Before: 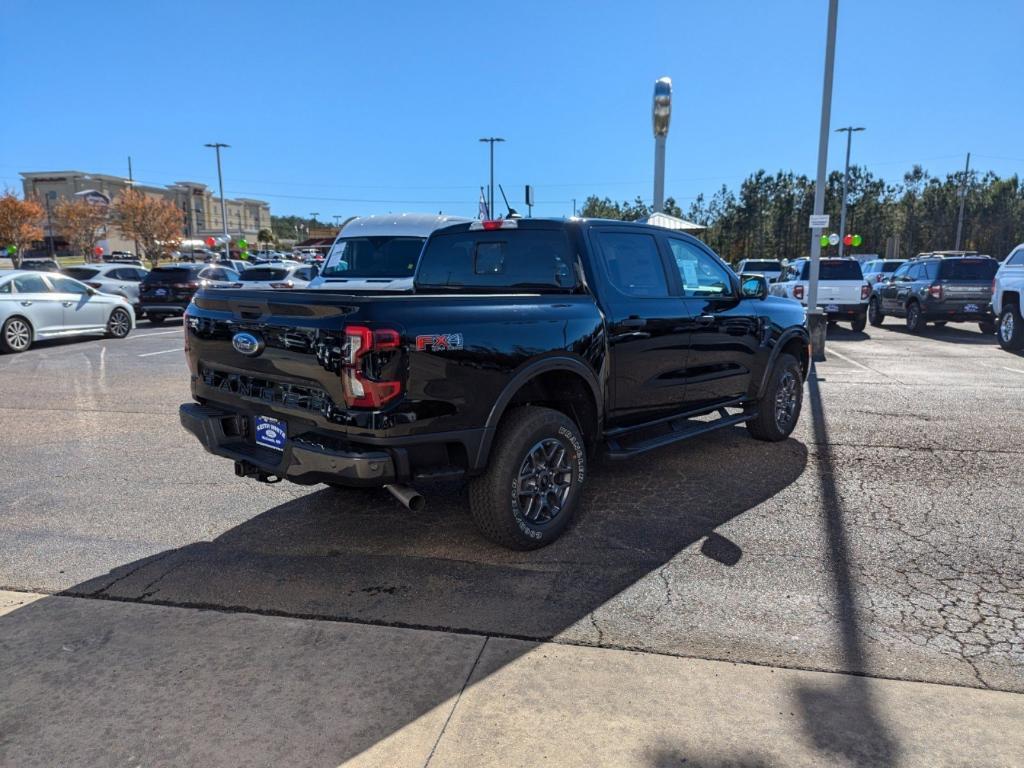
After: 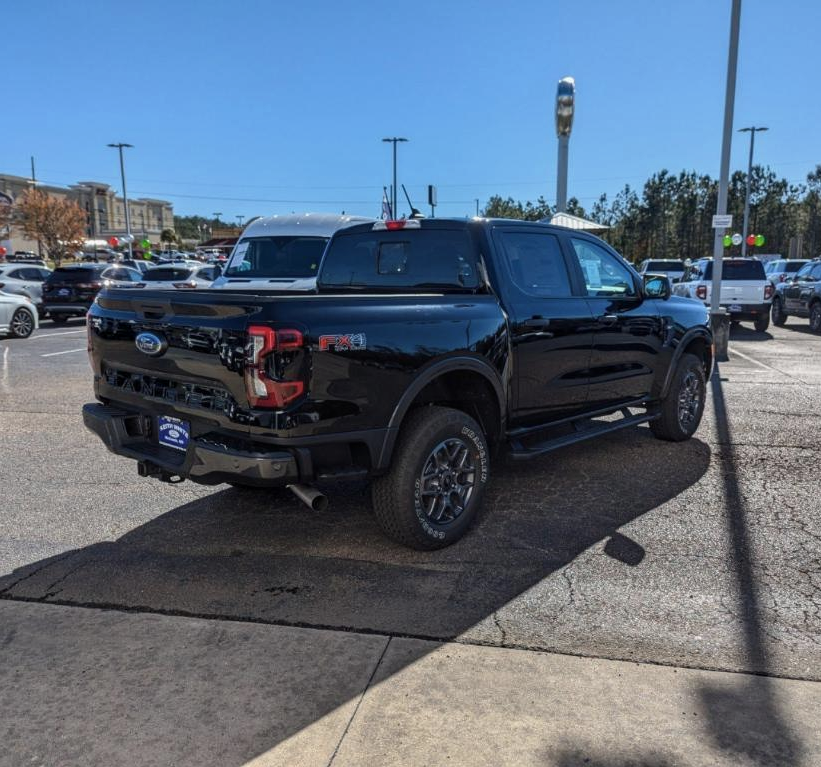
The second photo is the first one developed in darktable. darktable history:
crop and rotate: left 9.486%, right 10.245%
contrast brightness saturation: contrast -0.072, brightness -0.043, saturation -0.11
local contrast: on, module defaults
